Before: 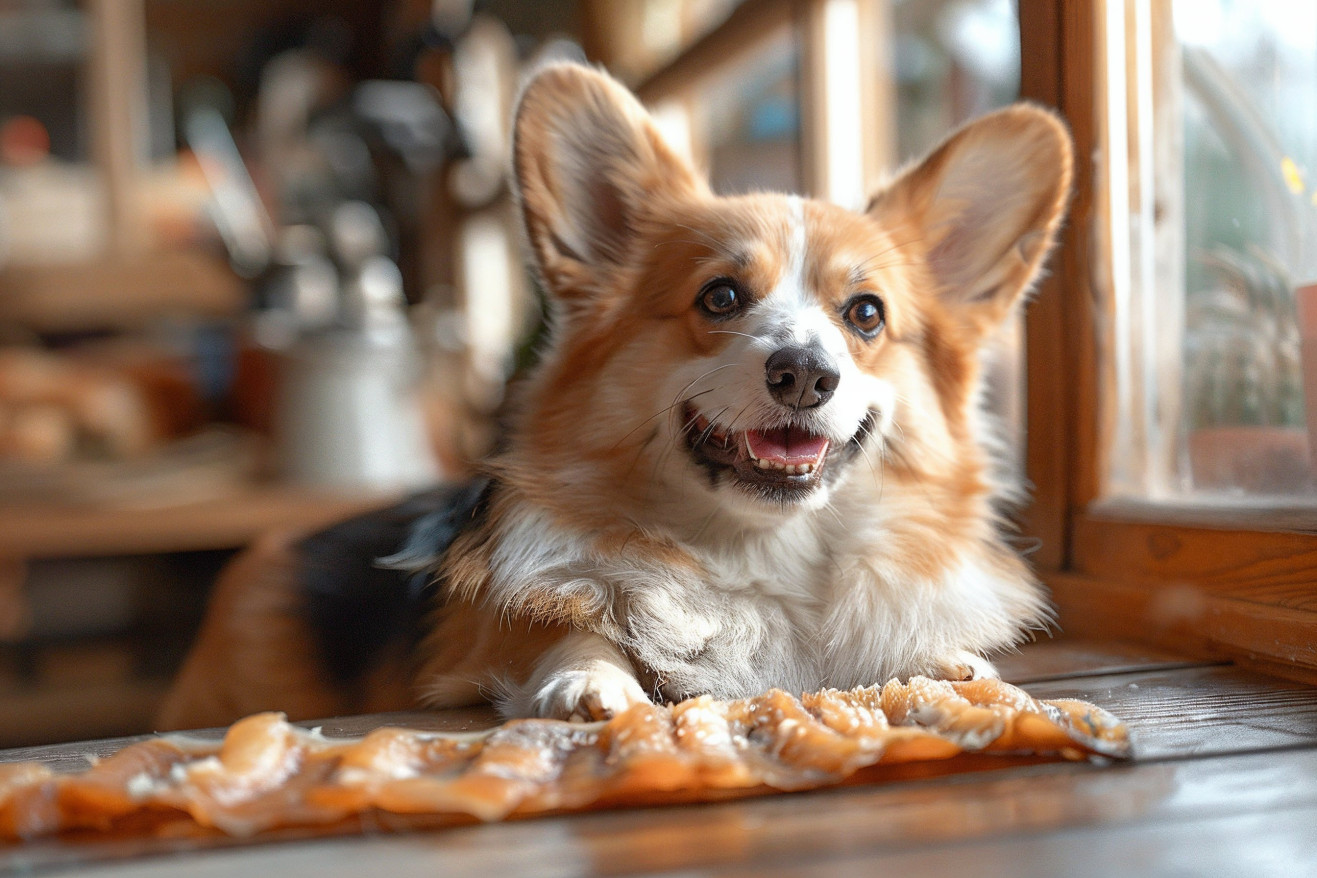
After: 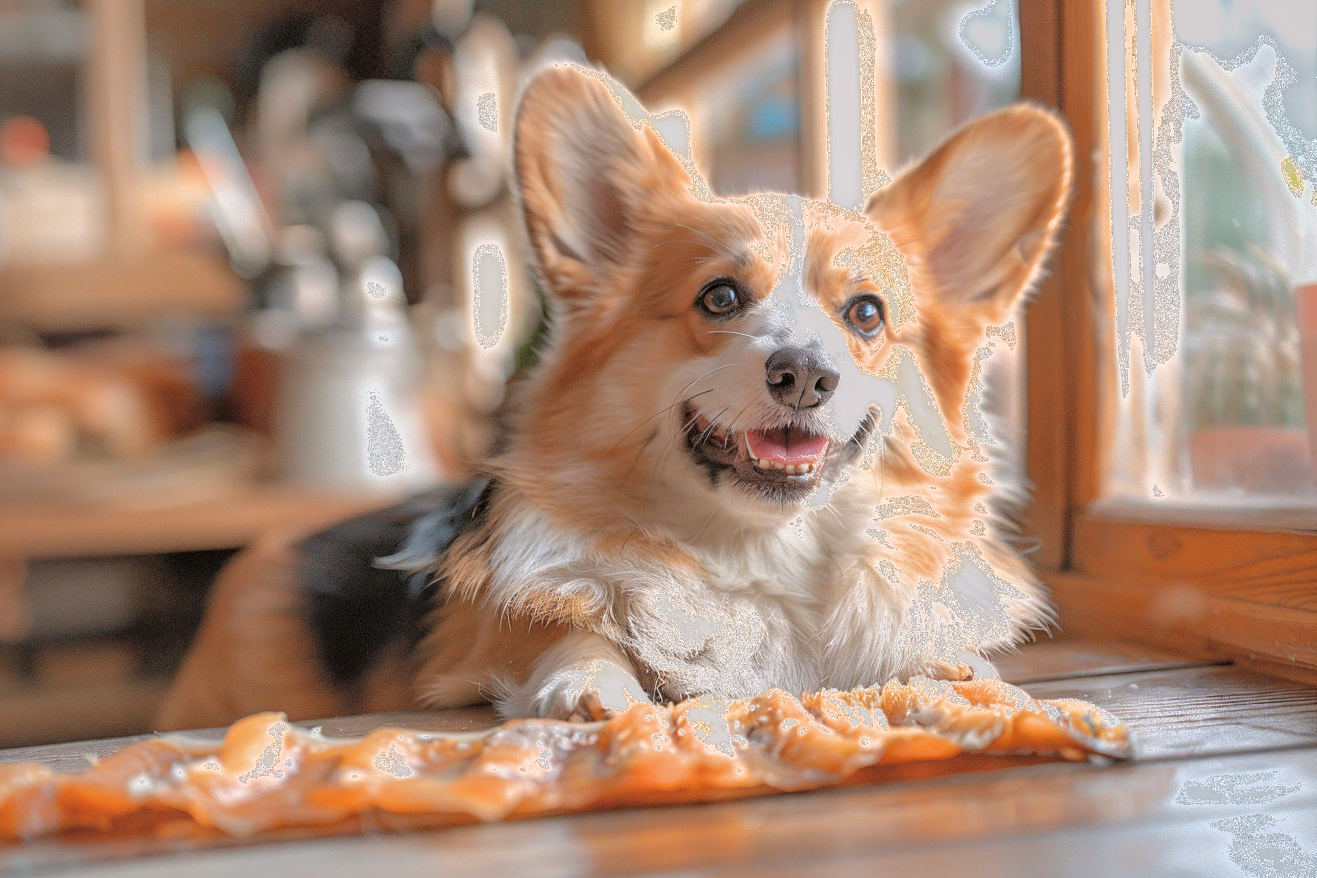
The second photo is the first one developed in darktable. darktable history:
tone curve: curves: ch0 [(0, 0) (0.004, 0.008) (0.077, 0.156) (0.169, 0.29) (0.774, 0.774) (1, 1)], color space Lab, independent channels, preserve colors none
exposure: exposure 0.401 EV, compensate highlight preservation false
color correction: highlights a* 3.09, highlights b* -1.4, shadows a* -0.118, shadows b* 2.57, saturation 0.976
tone equalizer: -8 EV -0.425 EV, -7 EV -0.387 EV, -6 EV -0.342 EV, -5 EV -0.236 EV, -3 EV 0.228 EV, -2 EV 0.35 EV, -1 EV 0.377 EV, +0 EV 0.411 EV, edges refinement/feathering 500, mask exposure compensation -1.57 EV, preserve details guided filter
local contrast: detail 115%
filmic rgb: black relative exposure -15.01 EV, white relative exposure 3 EV, target black luminance 0%, hardness 9.35, latitude 98.14%, contrast 0.913, shadows ↔ highlights balance 0.34%, color science v6 (2022)
shadows and highlights: on, module defaults
